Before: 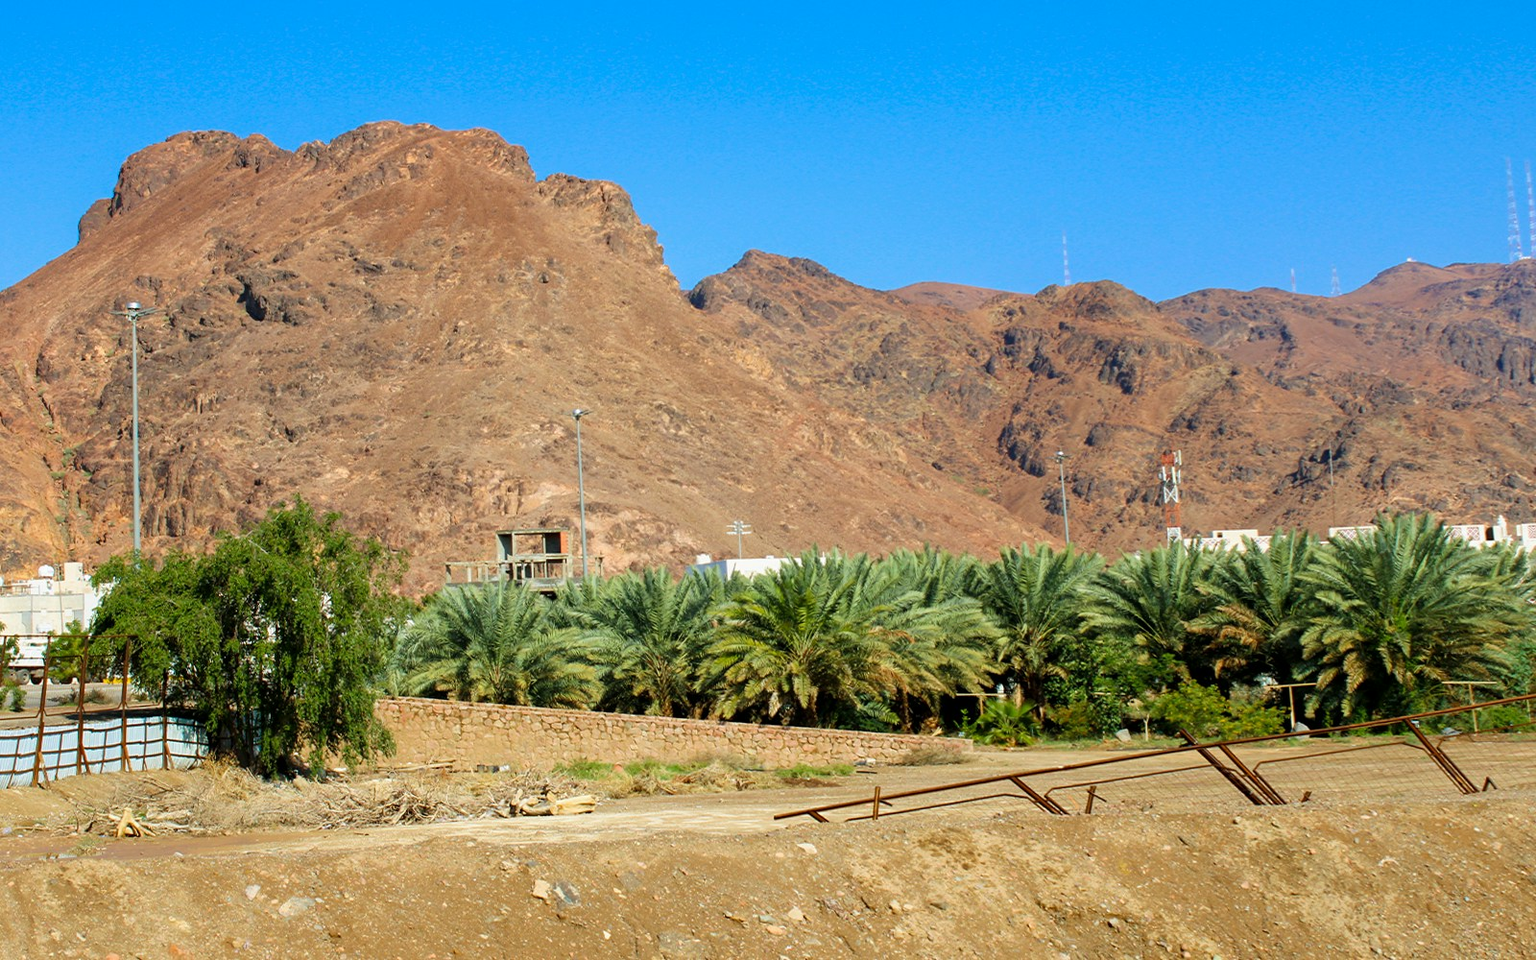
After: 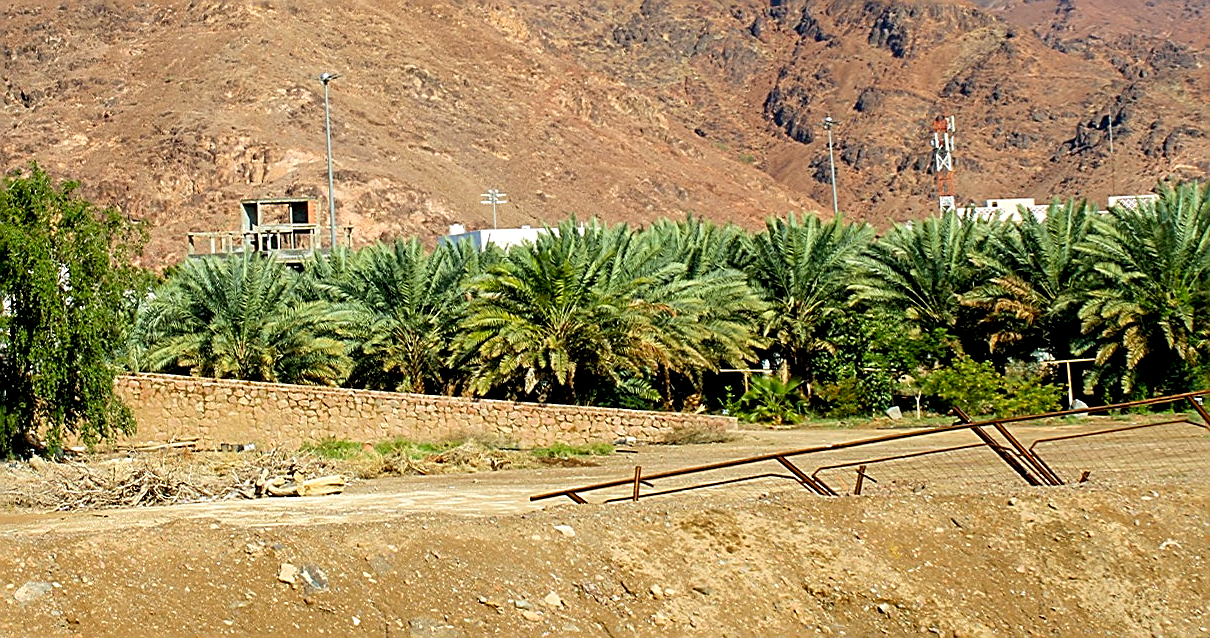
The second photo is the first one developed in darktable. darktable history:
crop and rotate: left 17.288%, top 35.368%, right 7.049%, bottom 0.829%
exposure: black level correction 0.007, exposure 0.158 EV, compensate exposure bias true, compensate highlight preservation false
sharpen: amount 0.994
